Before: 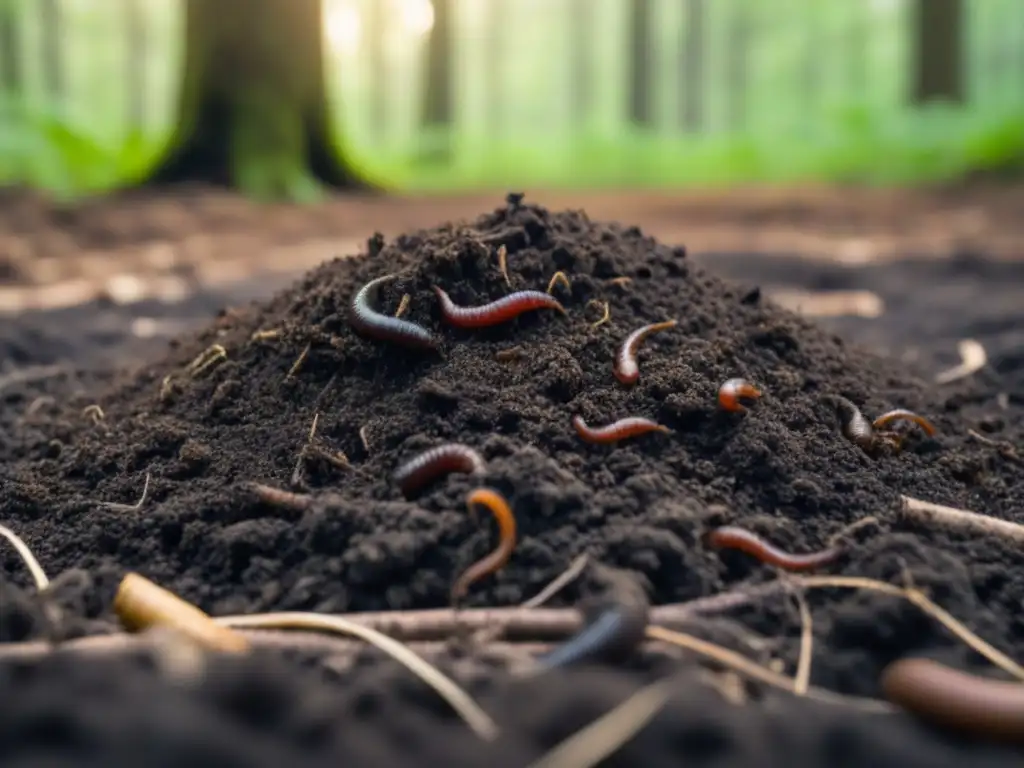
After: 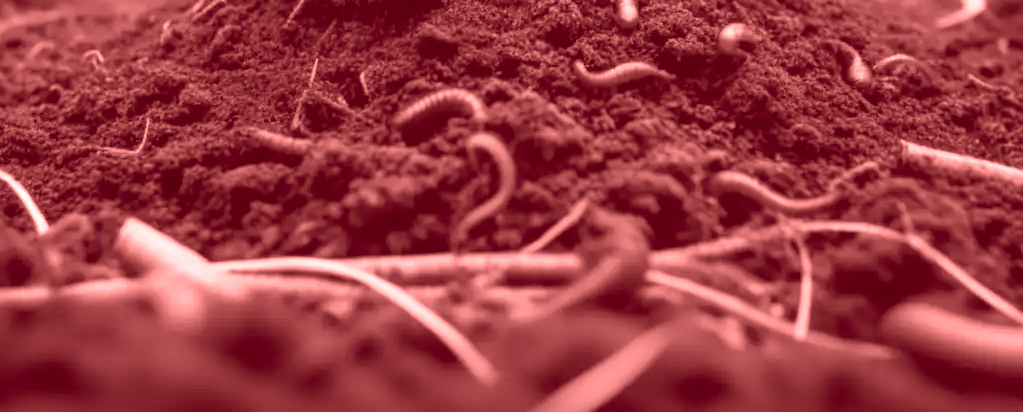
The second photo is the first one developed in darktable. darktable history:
crop and rotate: top 46.237%
colorize: saturation 60%, source mix 100%
